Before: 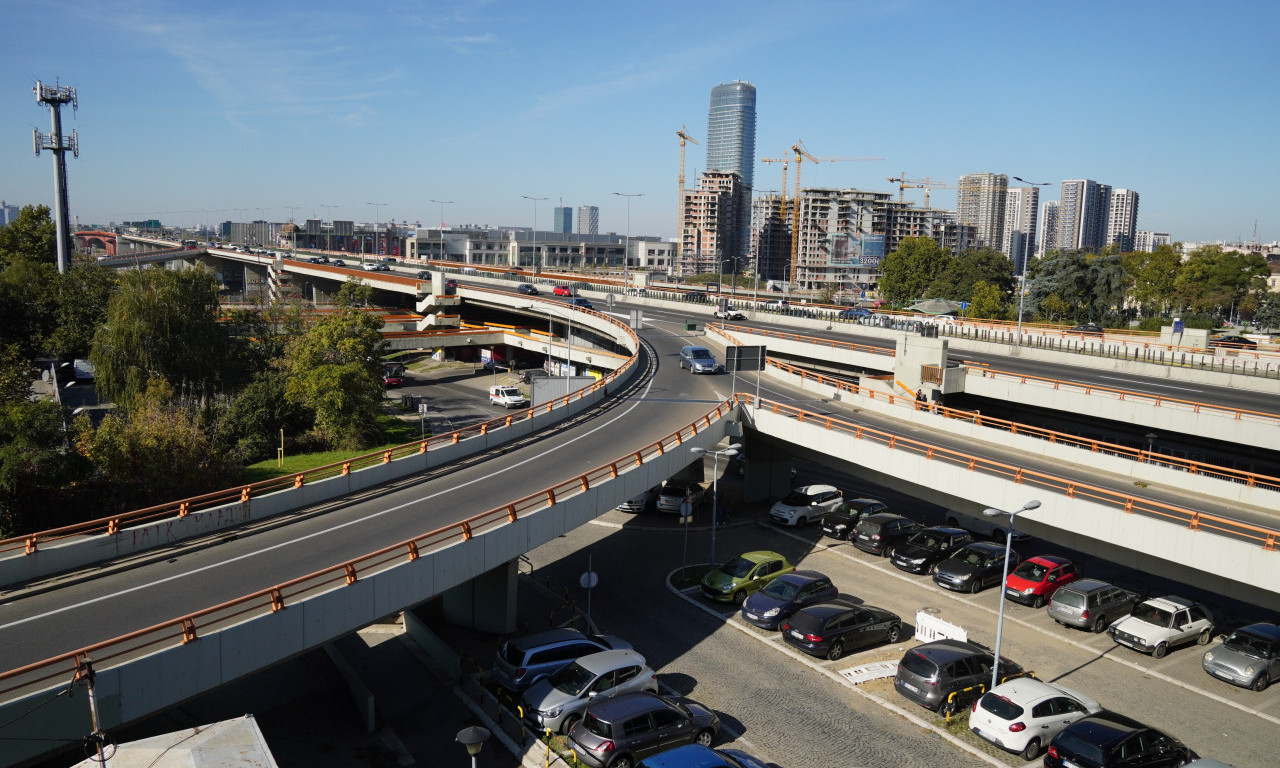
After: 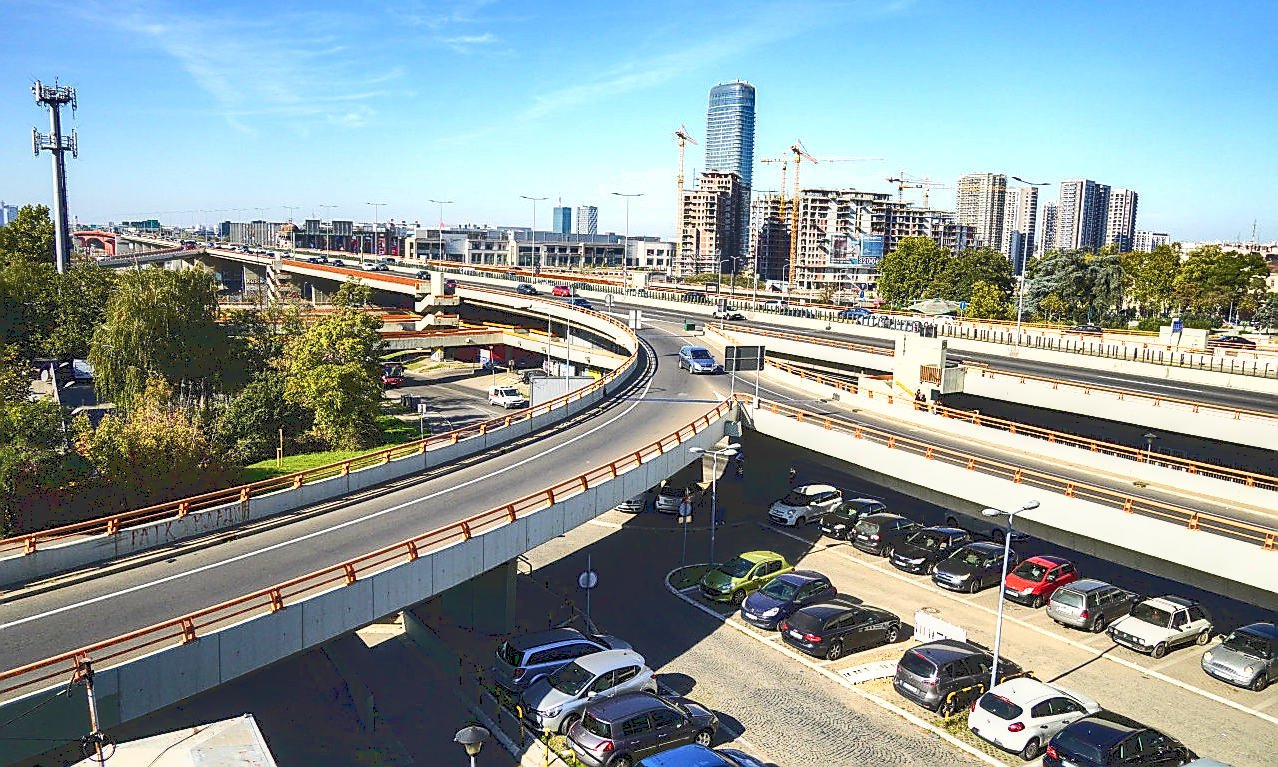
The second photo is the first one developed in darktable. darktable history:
exposure: black level correction 0.001, exposure 0.957 EV, compensate highlight preservation false
crop: left 0.098%
sharpen: radius 1.389, amount 1.242, threshold 0.842
shadows and highlights: shadows 61.04, soften with gaussian
local contrast: detail 130%
tone curve: curves: ch0 [(0, 0) (0.003, 0.178) (0.011, 0.177) (0.025, 0.177) (0.044, 0.178) (0.069, 0.178) (0.1, 0.18) (0.136, 0.183) (0.177, 0.199) (0.224, 0.227) (0.277, 0.278) (0.335, 0.357) (0.399, 0.449) (0.468, 0.546) (0.543, 0.65) (0.623, 0.724) (0.709, 0.804) (0.801, 0.868) (0.898, 0.921) (1, 1)]
velvia: on, module defaults
